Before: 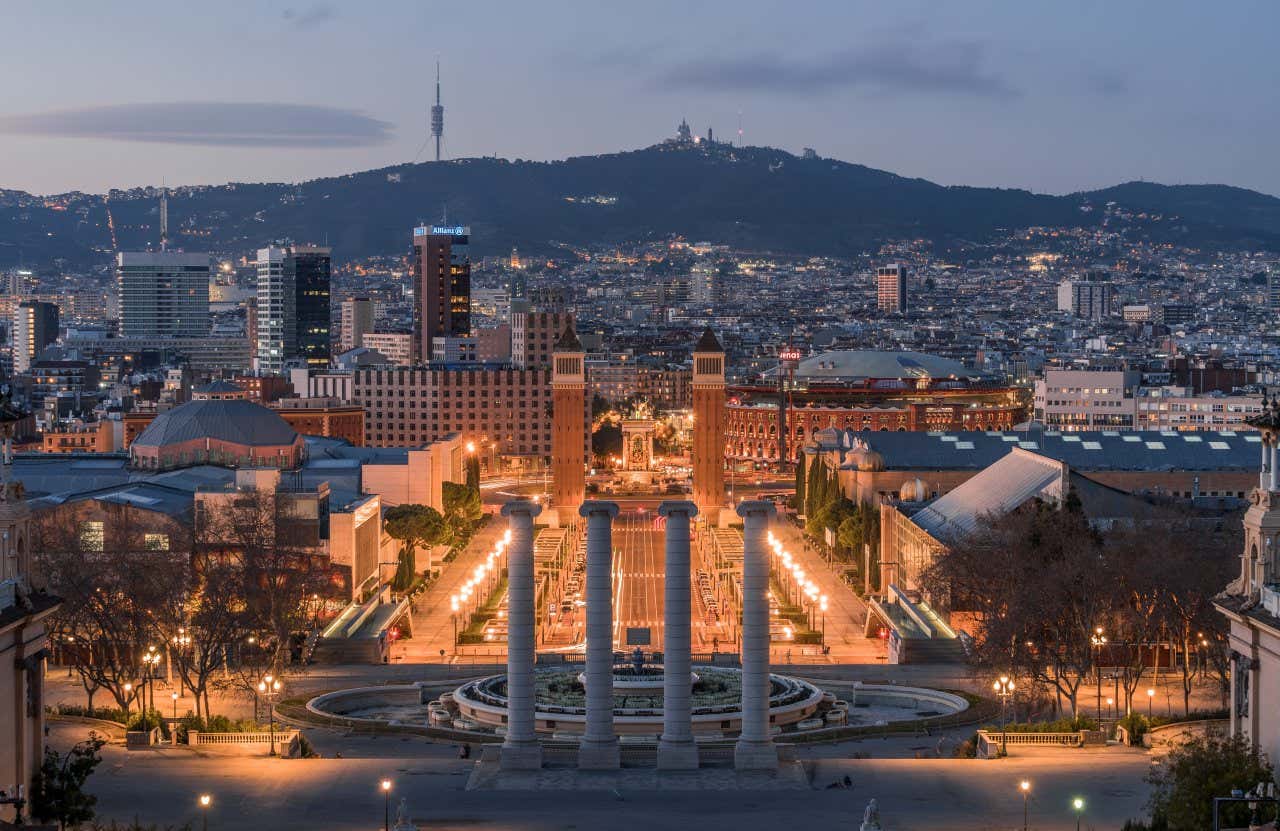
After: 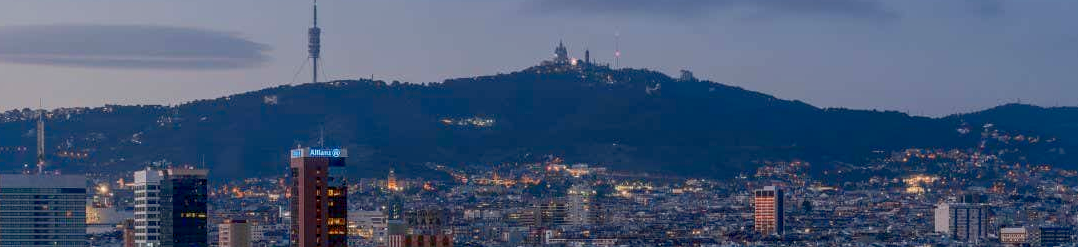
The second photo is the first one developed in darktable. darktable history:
contrast brightness saturation: contrast 0.122, brightness -0.124, saturation 0.198
crop and rotate: left 9.663%, top 9.462%, right 6.068%, bottom 60.792%
color balance rgb: global offset › luminance -0.499%, perceptual saturation grading › global saturation -0.07%
shadows and highlights: on, module defaults
